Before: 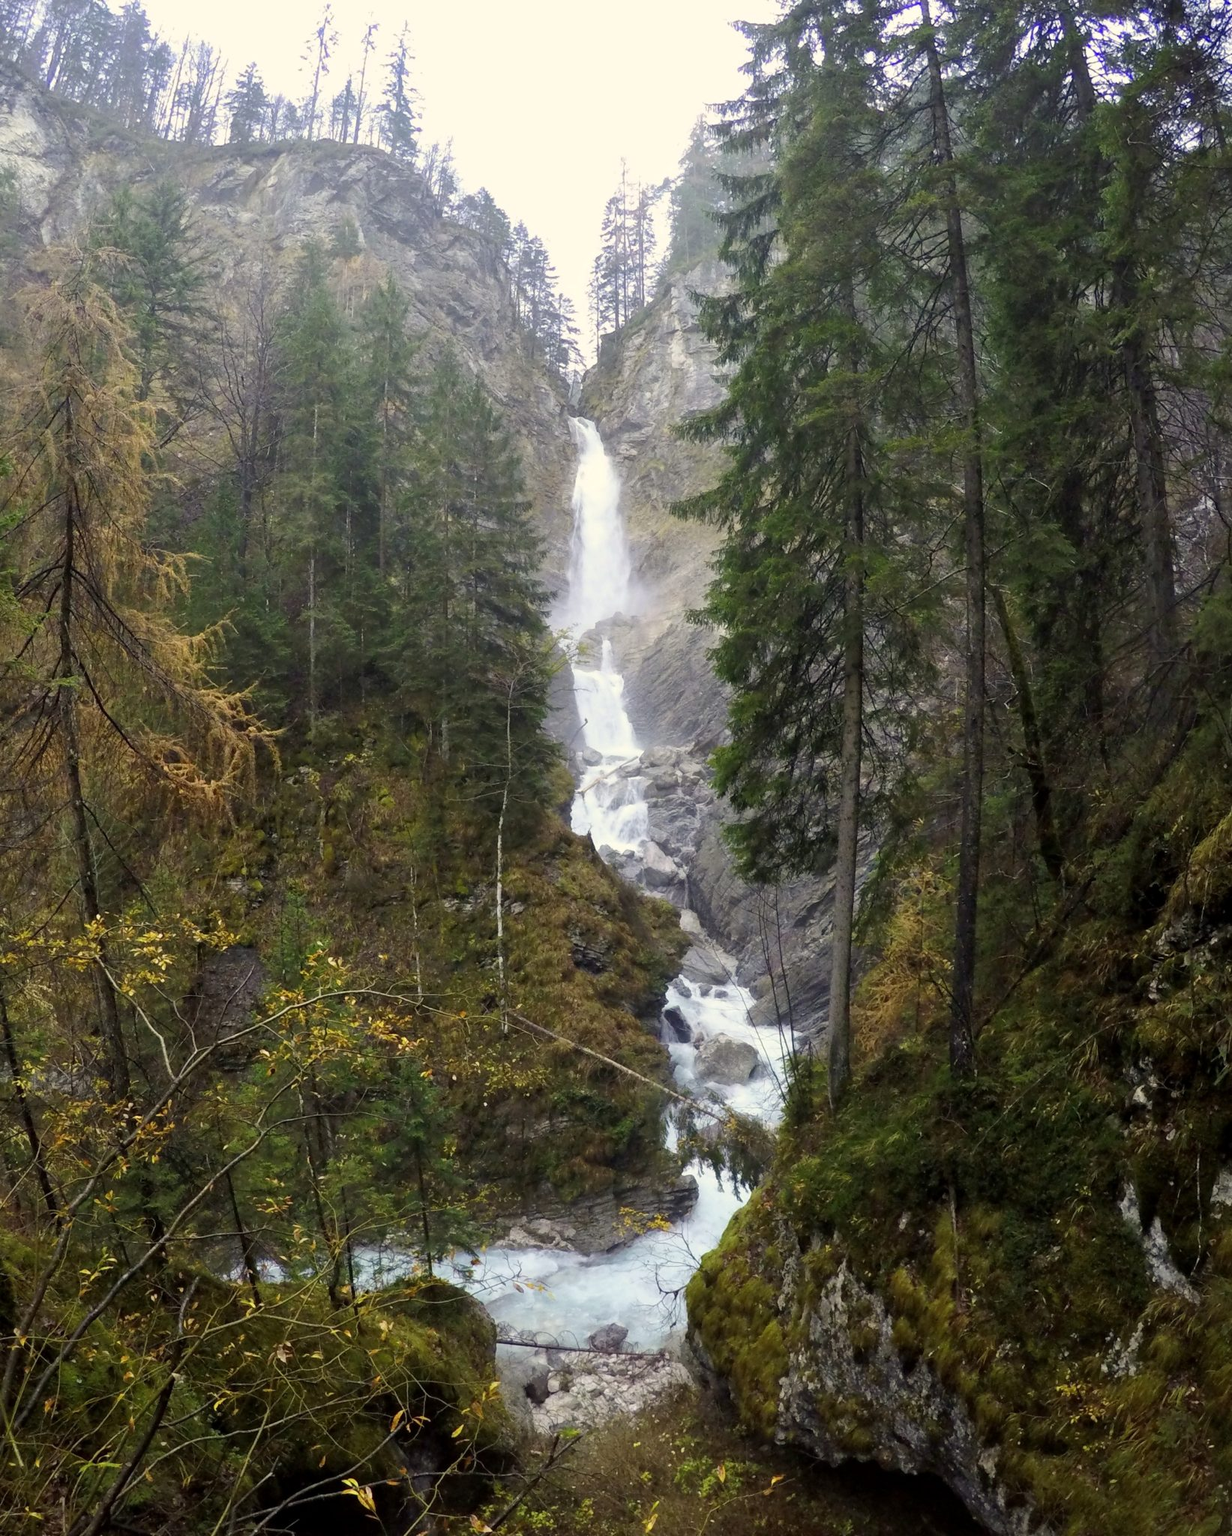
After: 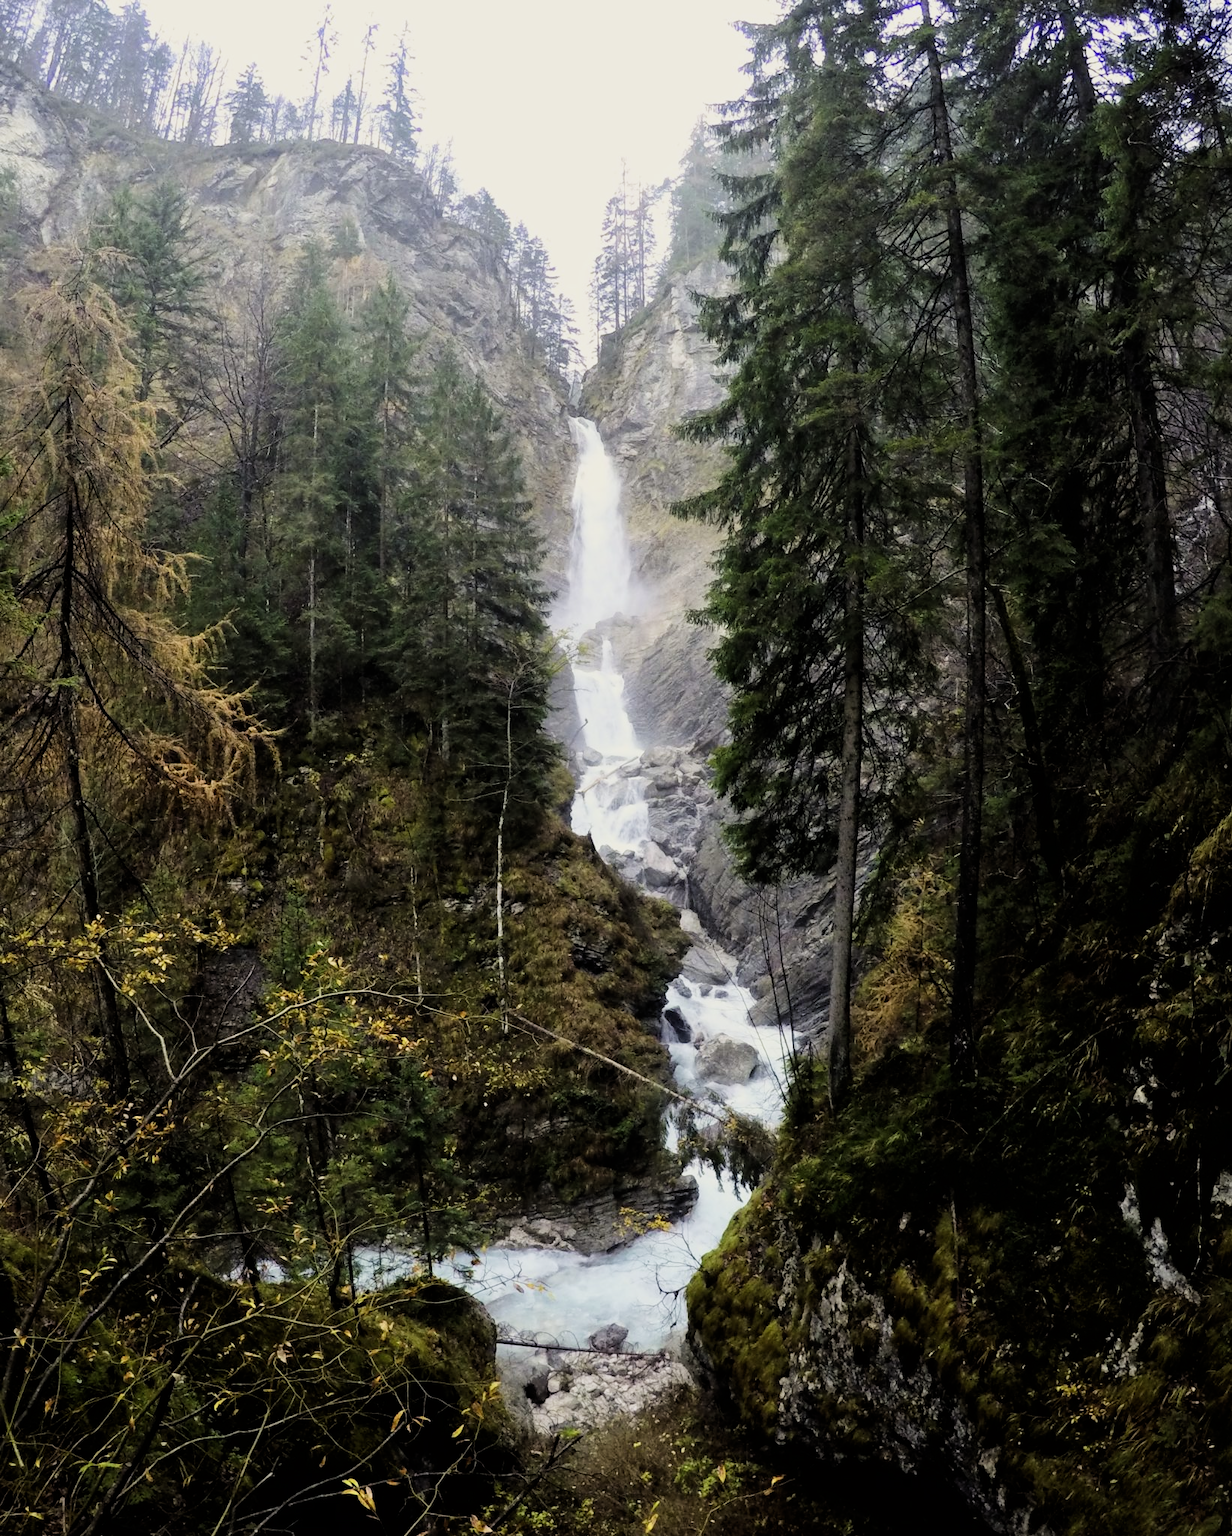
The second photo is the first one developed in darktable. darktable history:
filmic rgb: black relative exposure -5.09 EV, white relative exposure 3.51 EV, threshold 3.06 EV, hardness 3.17, contrast 1.407, highlights saturation mix -29.16%, enable highlight reconstruction true
